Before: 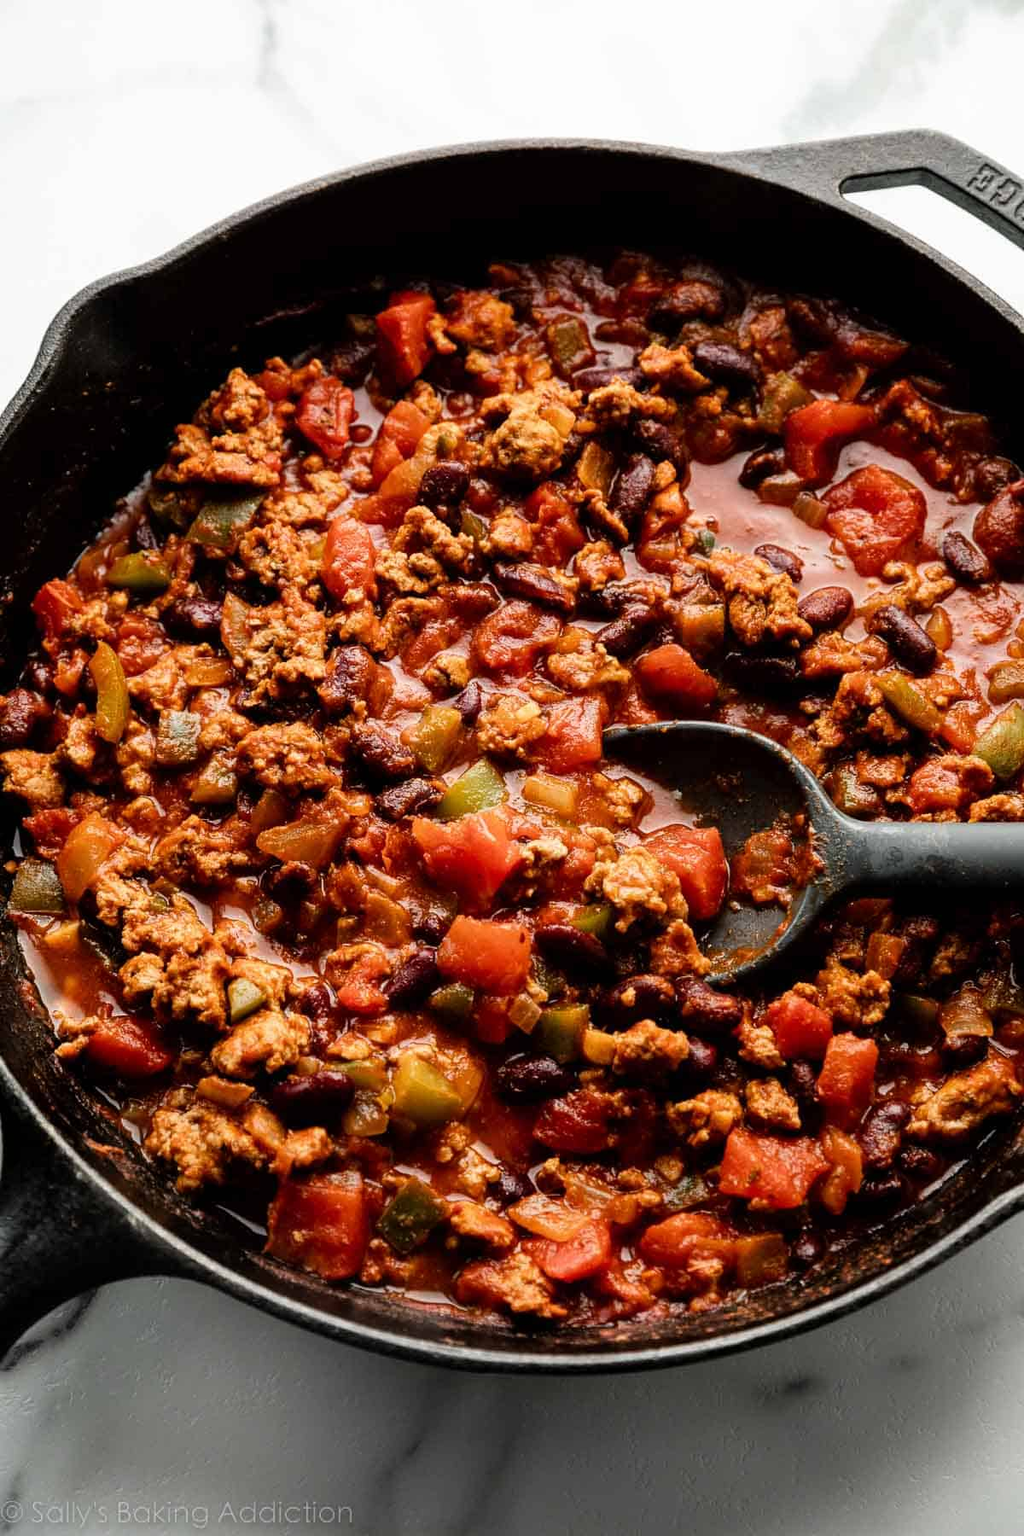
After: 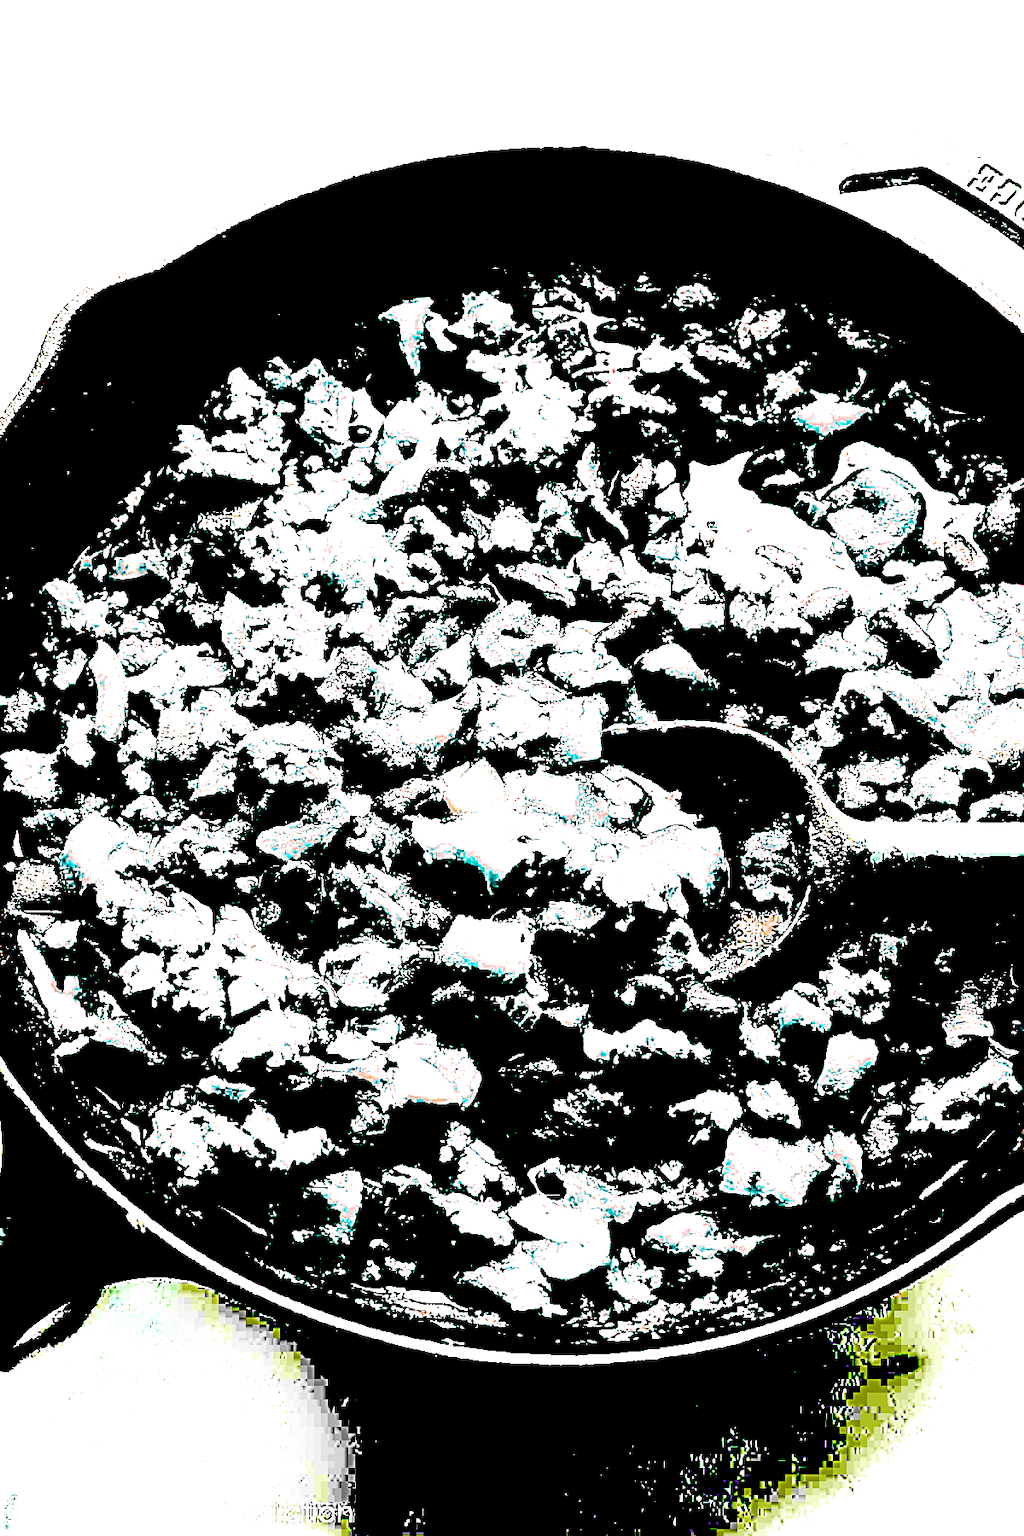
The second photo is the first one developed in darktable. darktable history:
exposure: black level correction 0.1, exposure 3 EV, compensate highlight preservation false
filmic rgb: hardness 4.17, contrast 1.364, color science v6 (2022)
sharpen: on, module defaults
